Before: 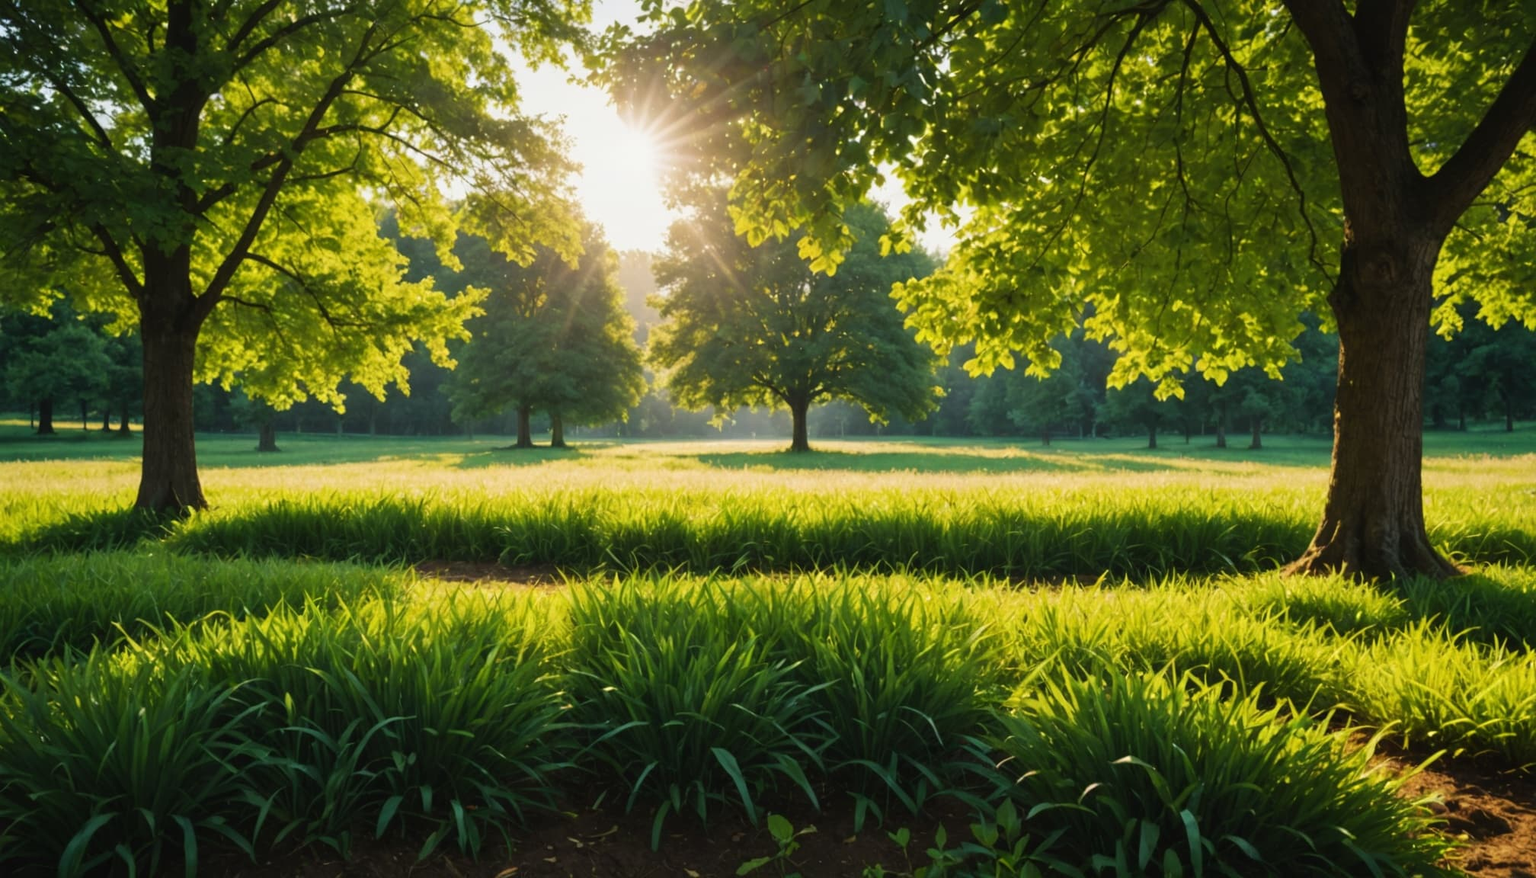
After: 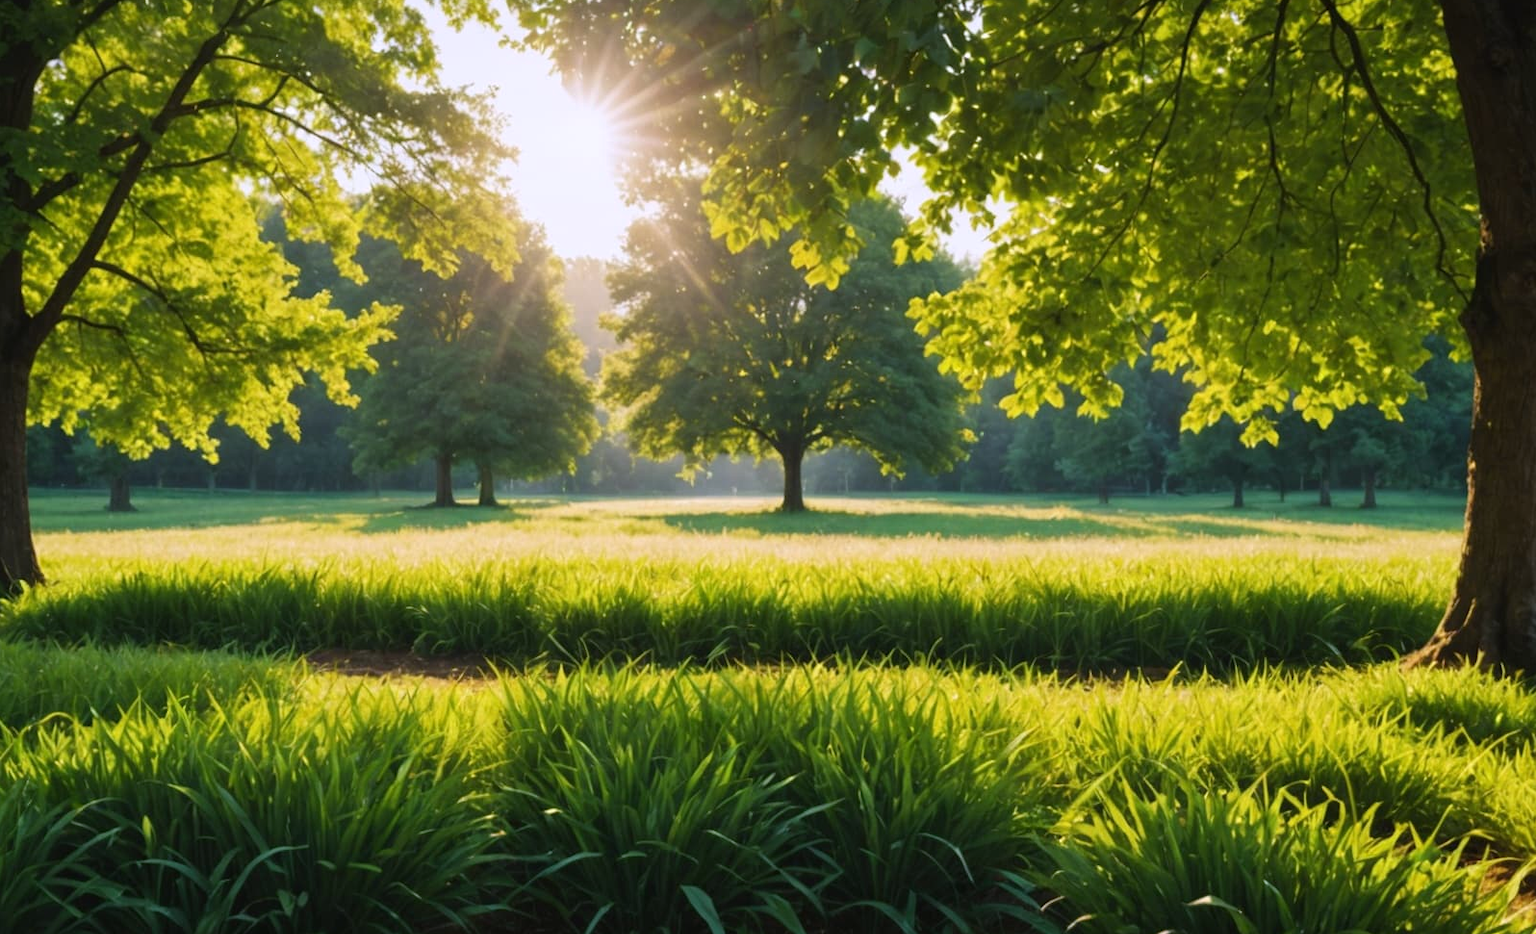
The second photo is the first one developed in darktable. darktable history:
crop: left 11.225%, top 5.381%, right 9.565%, bottom 10.314%
white balance: red 1.004, blue 1.096
